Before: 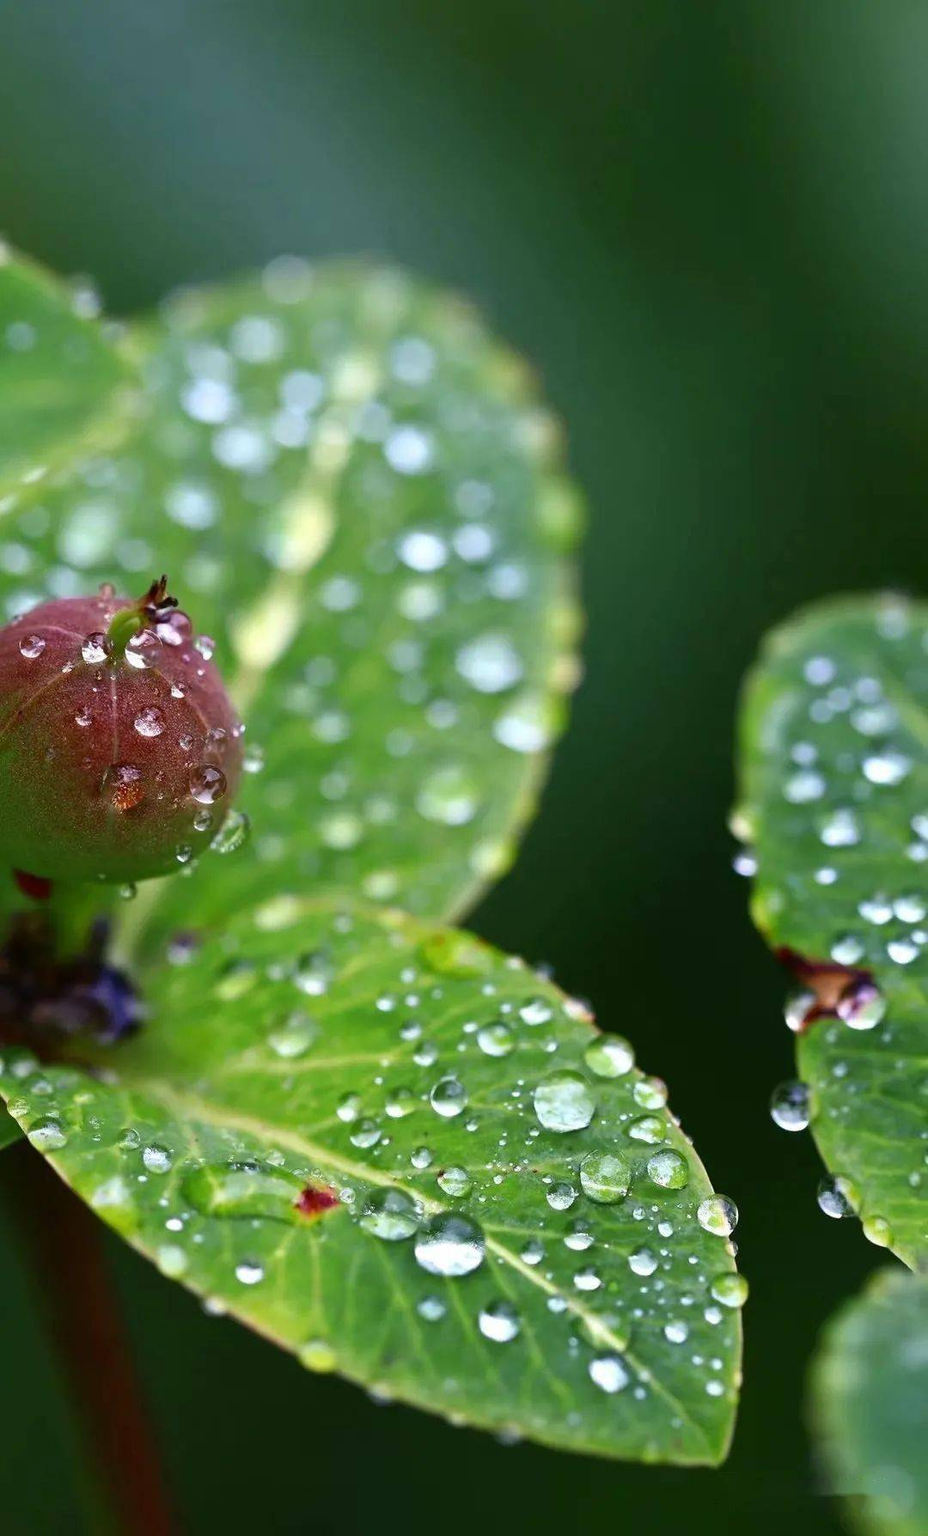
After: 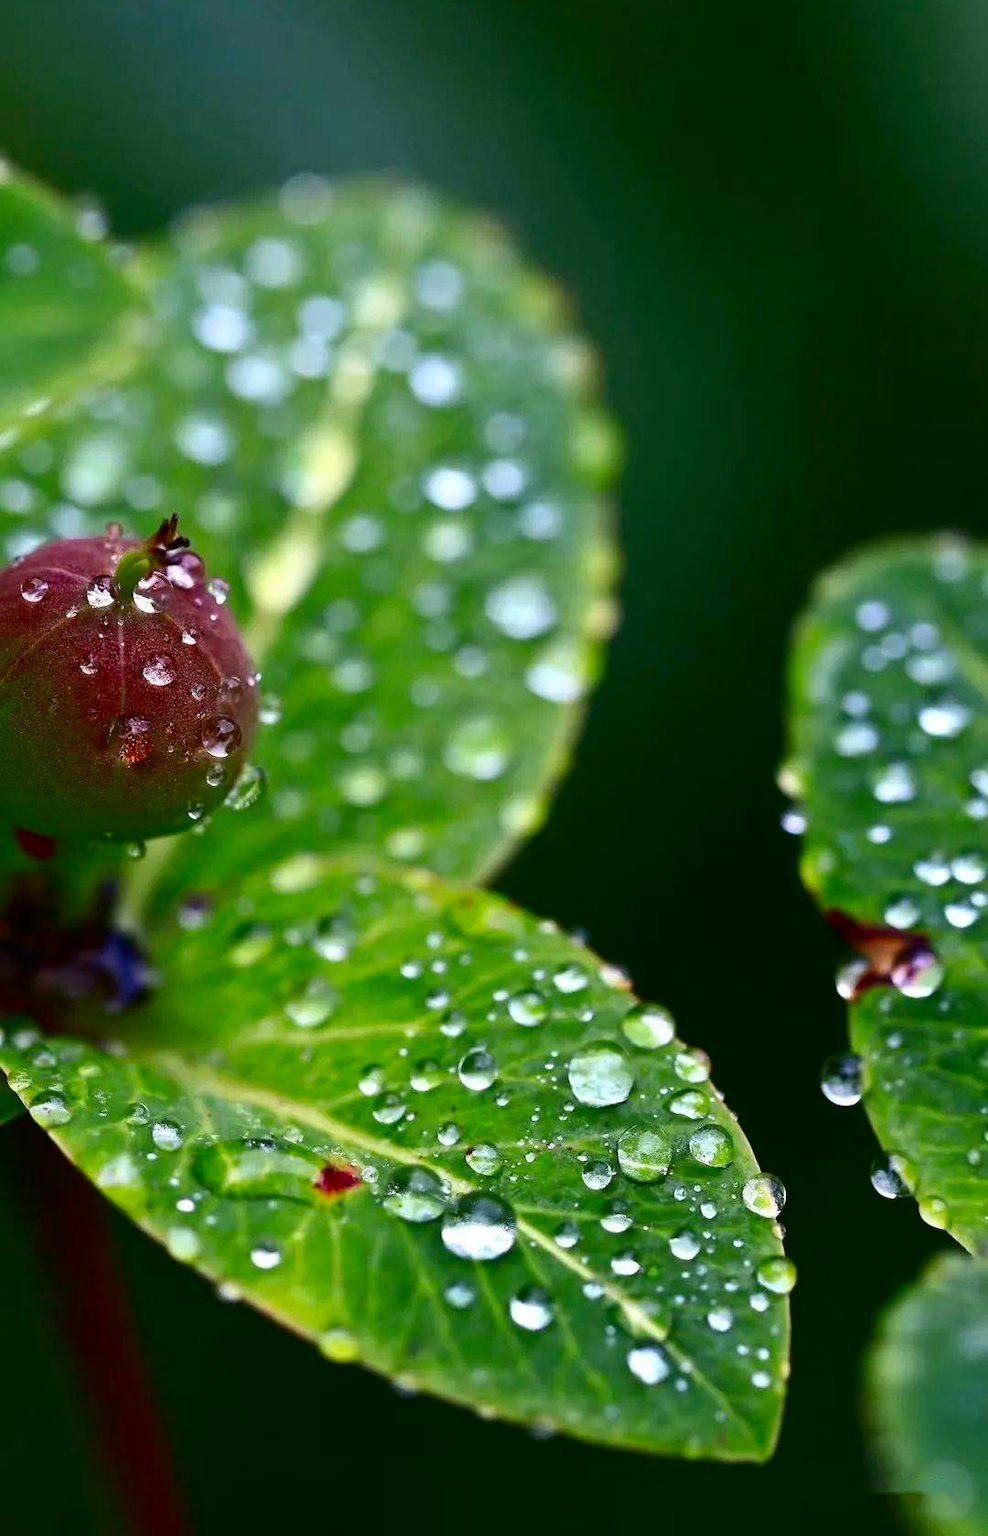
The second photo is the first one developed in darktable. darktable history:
contrast brightness saturation: contrast 0.117, brightness -0.122, saturation 0.199
crop and rotate: top 6.073%
